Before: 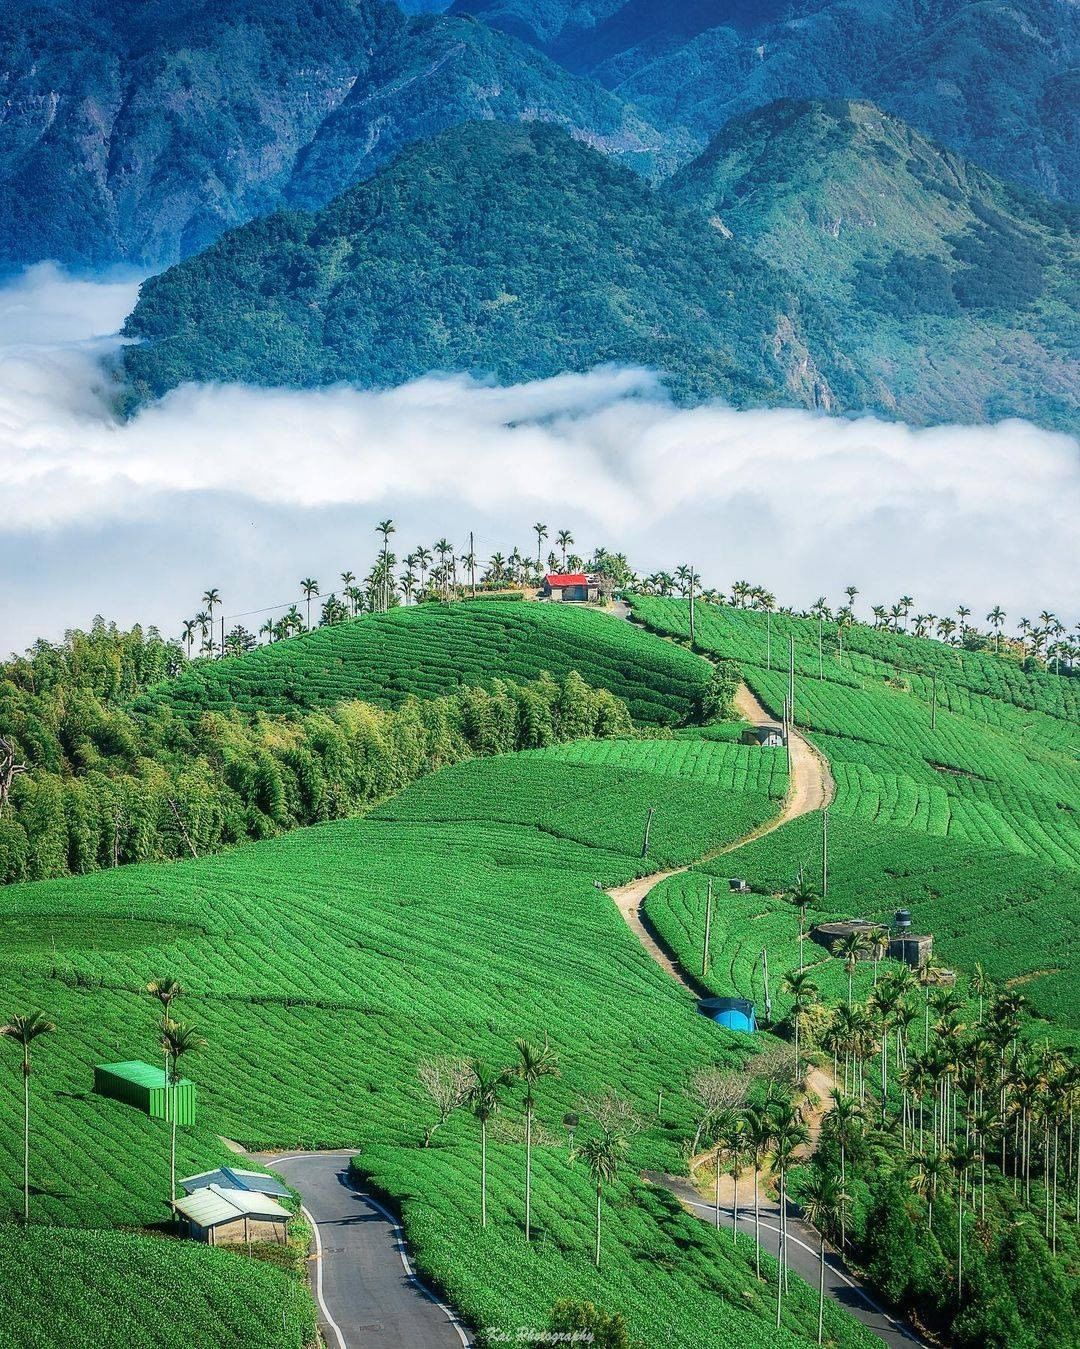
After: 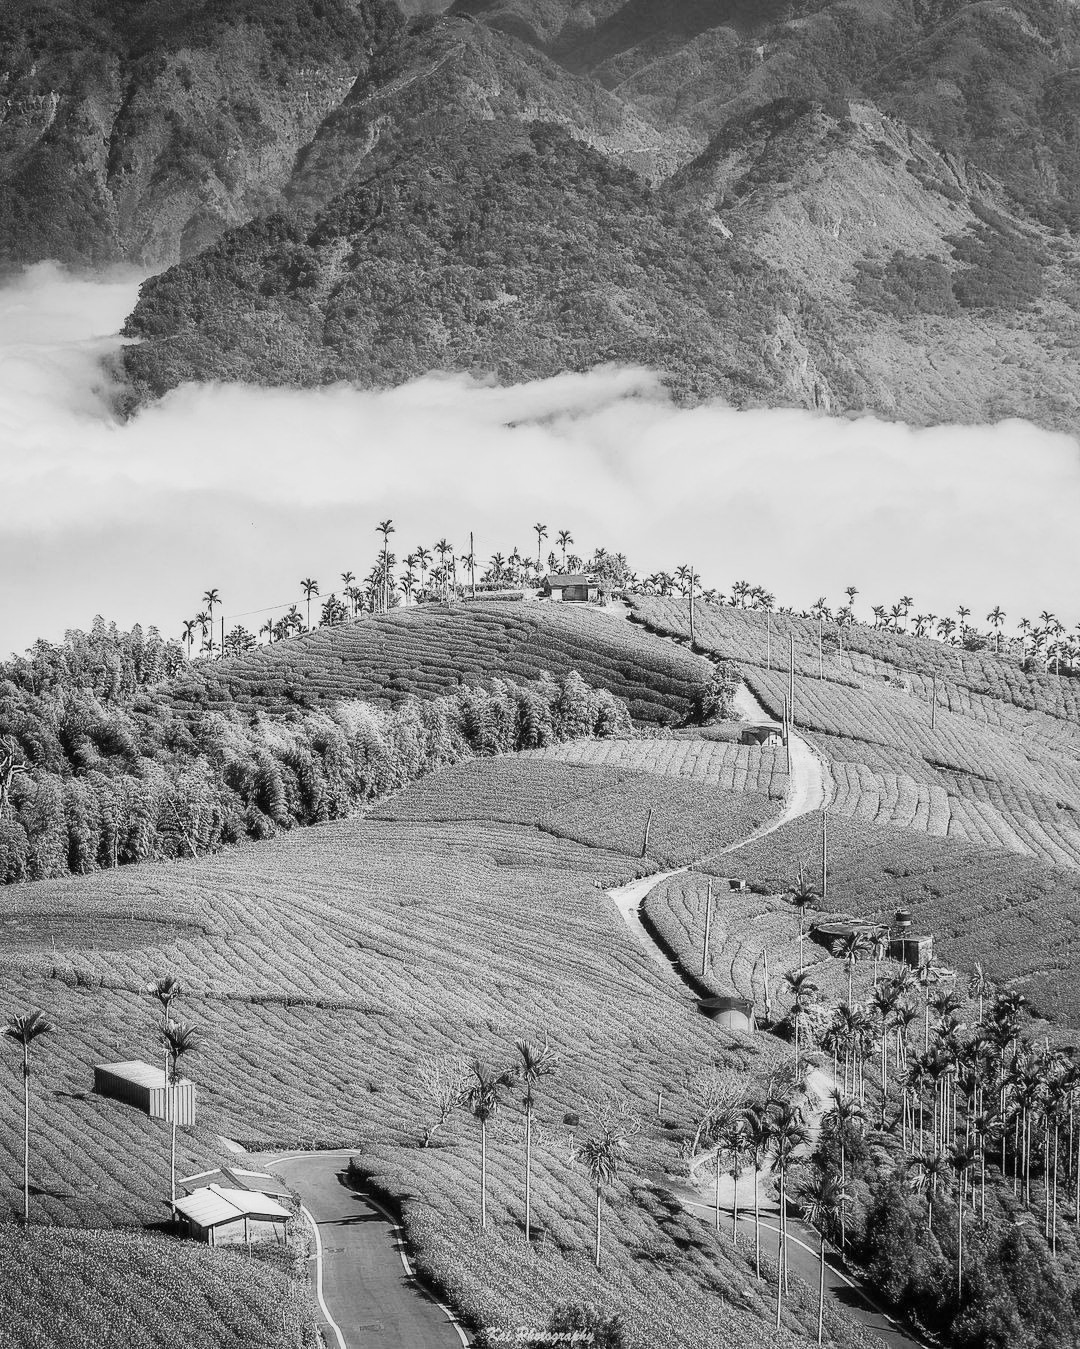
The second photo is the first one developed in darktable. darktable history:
monochrome: a -71.75, b 75.82
tone curve: curves: ch0 [(0, 0) (0.131, 0.116) (0.316, 0.345) (0.501, 0.584) (0.629, 0.732) (0.812, 0.888) (1, 0.974)]; ch1 [(0, 0) (0.366, 0.367) (0.475, 0.462) (0.494, 0.496) (0.504, 0.499) (0.553, 0.584) (1, 1)]; ch2 [(0, 0) (0.333, 0.346) (0.375, 0.375) (0.424, 0.43) (0.476, 0.492) (0.502, 0.502) (0.533, 0.556) (0.566, 0.599) (0.614, 0.653) (1, 1)], color space Lab, independent channels, preserve colors none
